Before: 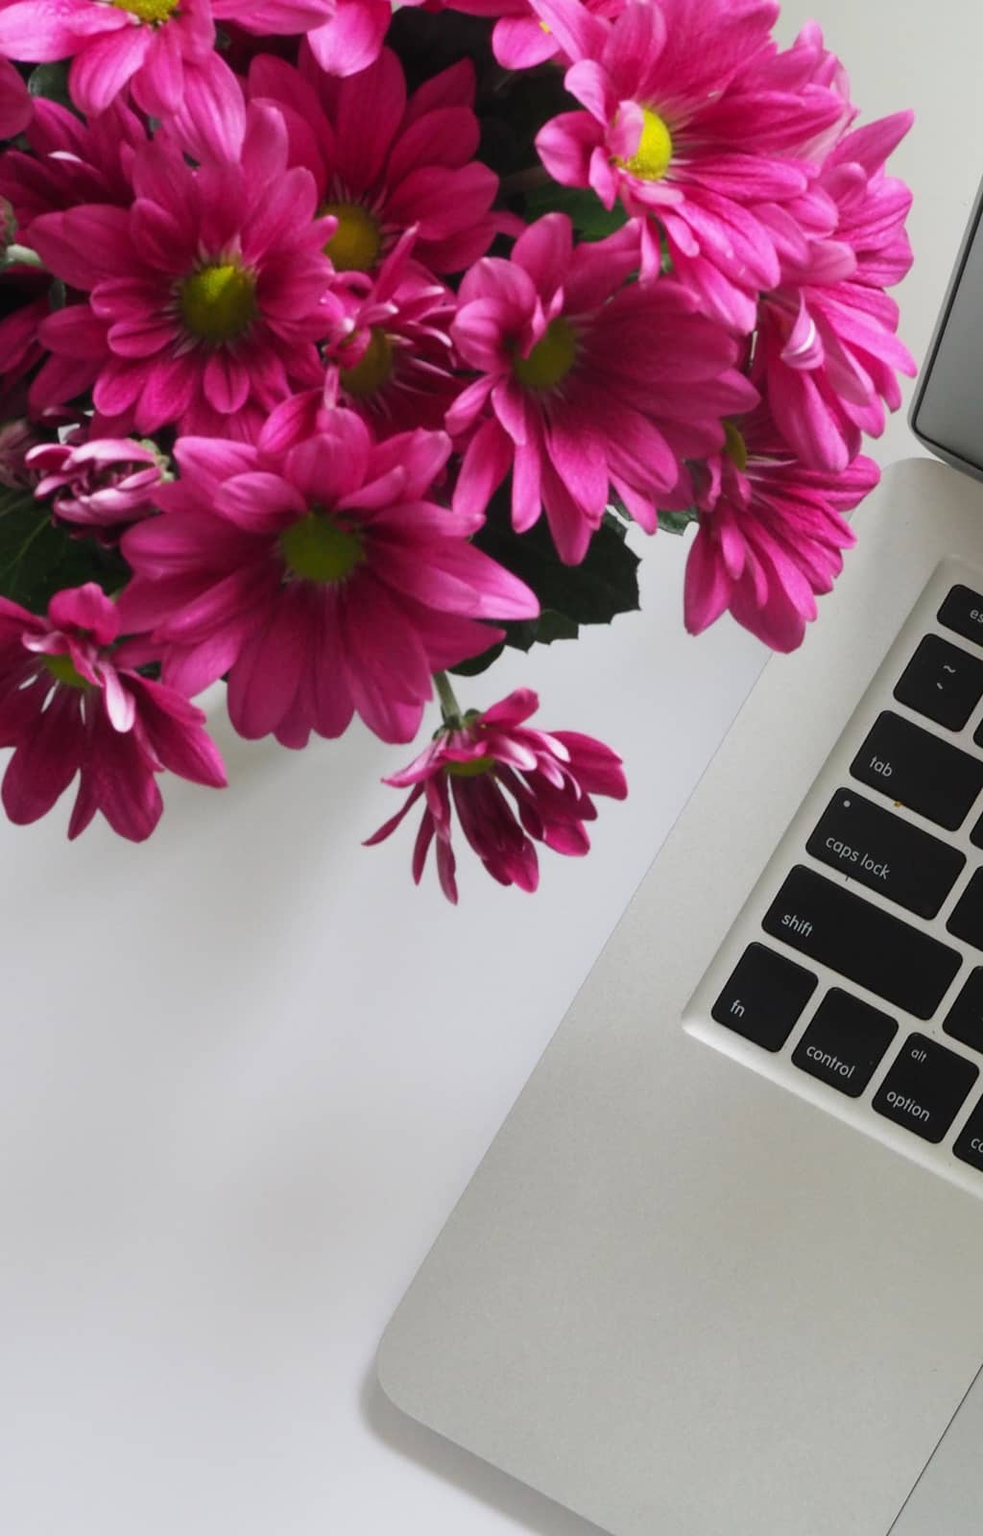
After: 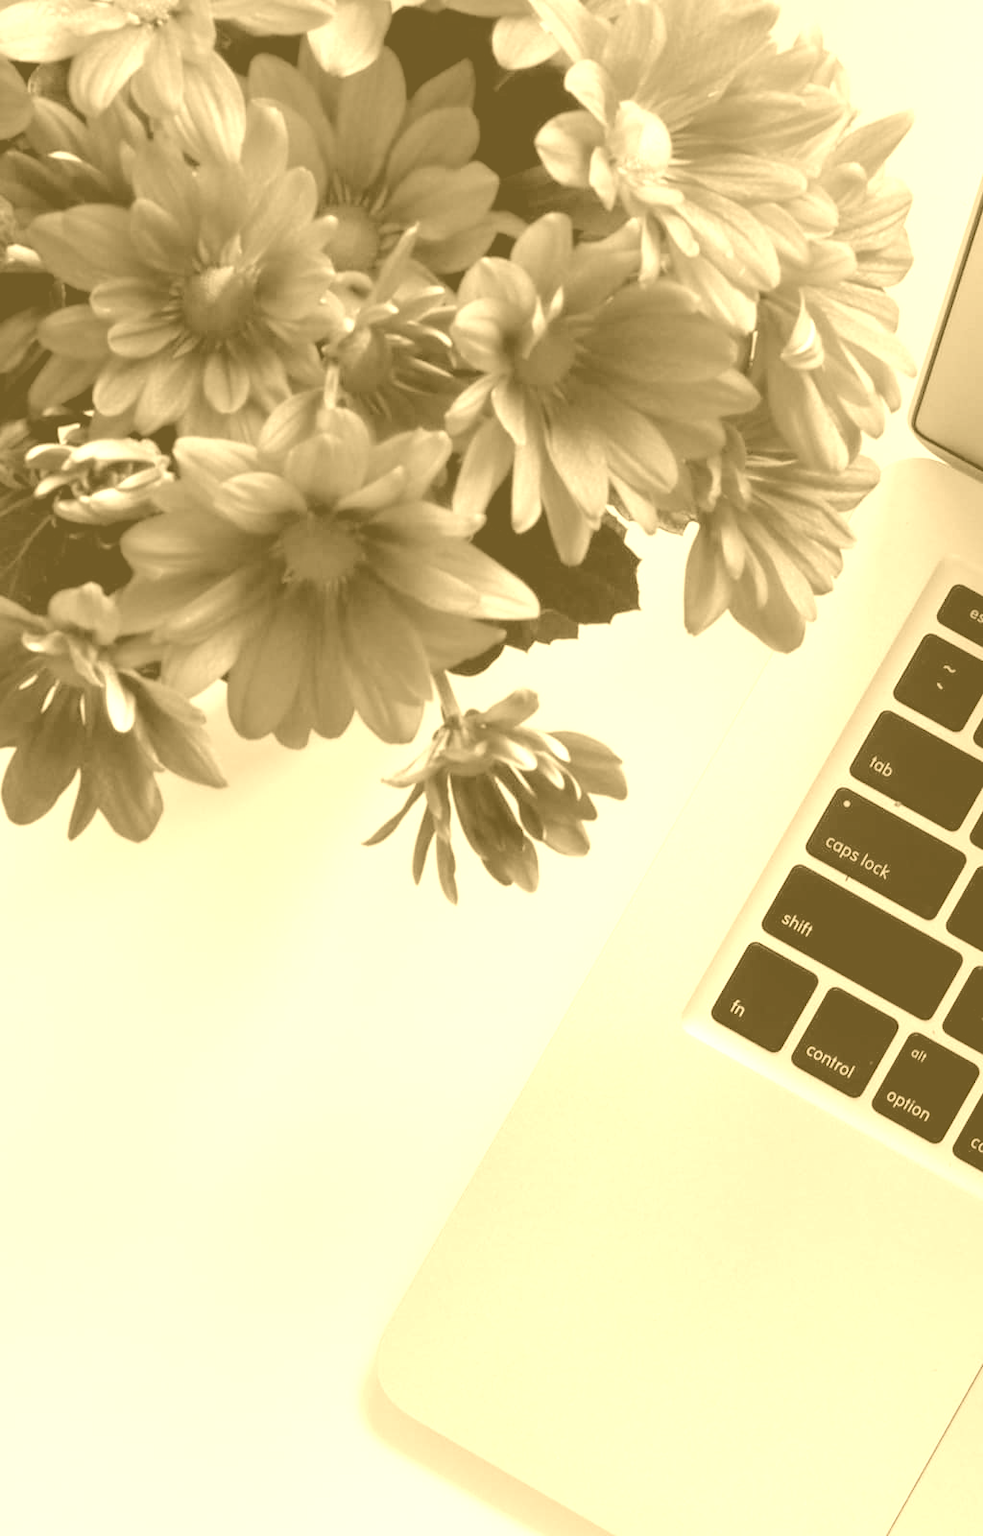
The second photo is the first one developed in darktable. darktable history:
colorize: hue 36°, source mix 100%
white balance: red 1.05, blue 1.072
contrast brightness saturation: contrast -0.15, brightness 0.05, saturation -0.12
exposure: black level correction 0.01, exposure 0.014 EV, compensate highlight preservation false
